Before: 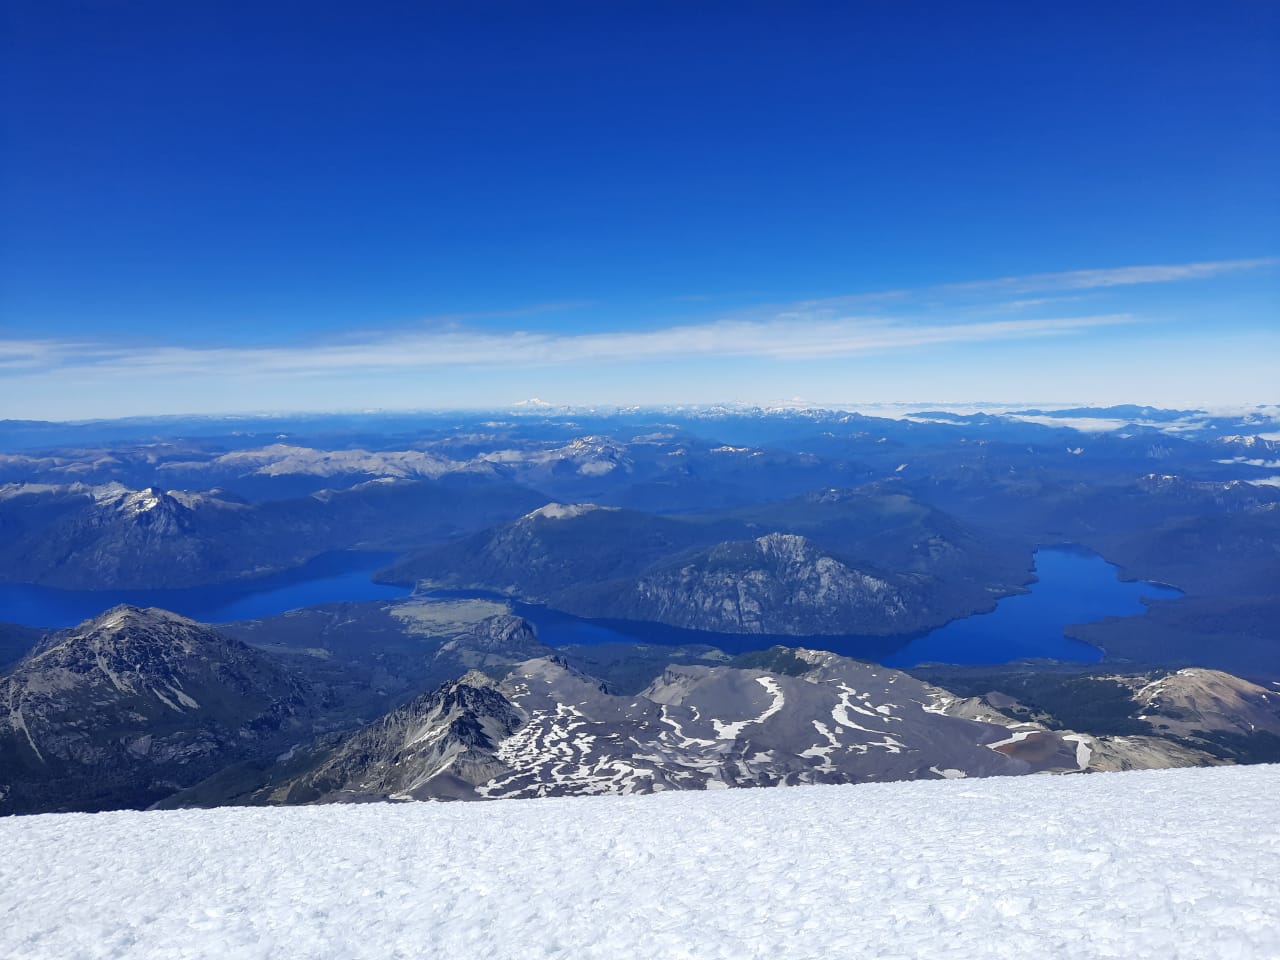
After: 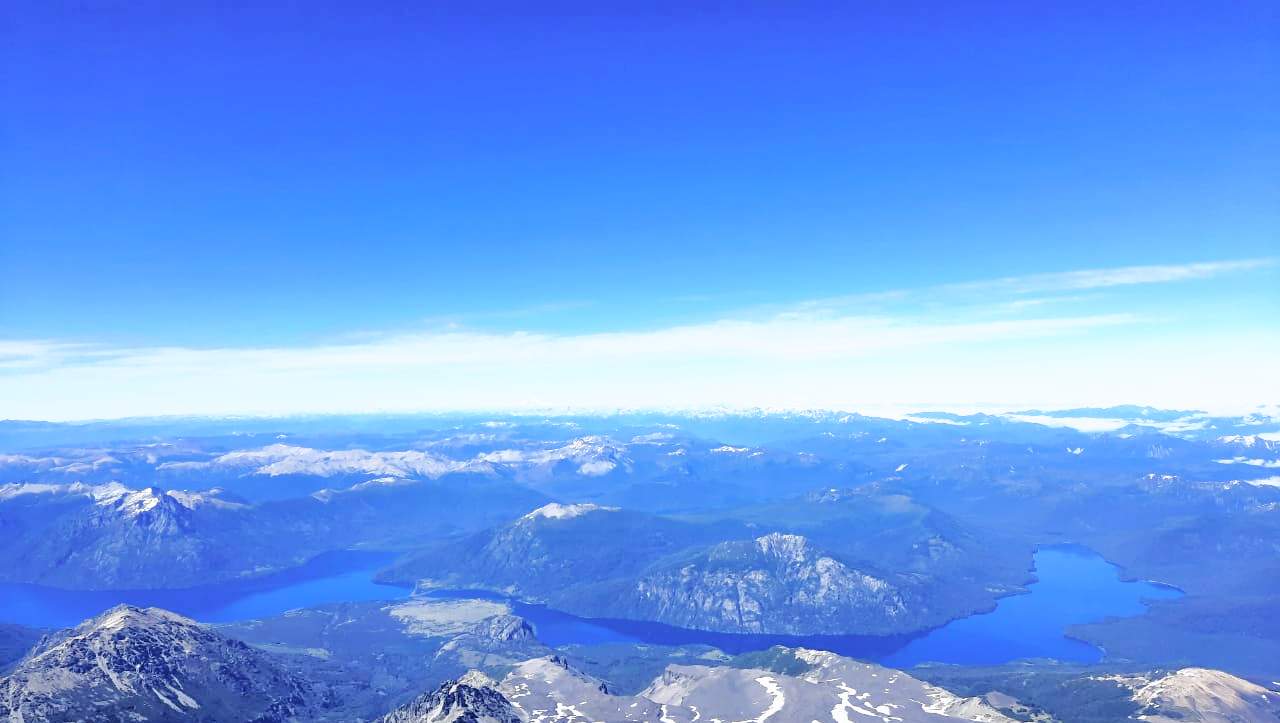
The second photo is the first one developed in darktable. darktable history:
exposure: exposure 0.076 EV, compensate highlight preservation false
tone curve: curves: ch0 [(0, 0) (0.003, 0.007) (0.011, 0.011) (0.025, 0.021) (0.044, 0.04) (0.069, 0.07) (0.1, 0.129) (0.136, 0.187) (0.177, 0.254) (0.224, 0.325) (0.277, 0.398) (0.335, 0.461) (0.399, 0.513) (0.468, 0.571) (0.543, 0.624) (0.623, 0.69) (0.709, 0.777) (0.801, 0.86) (0.898, 0.953) (1, 1)], color space Lab, independent channels, preserve colors none
base curve: curves: ch0 [(0, 0) (0.028, 0.03) (0.121, 0.232) (0.46, 0.748) (0.859, 0.968) (1, 1)], preserve colors none
crop: bottom 24.597%
